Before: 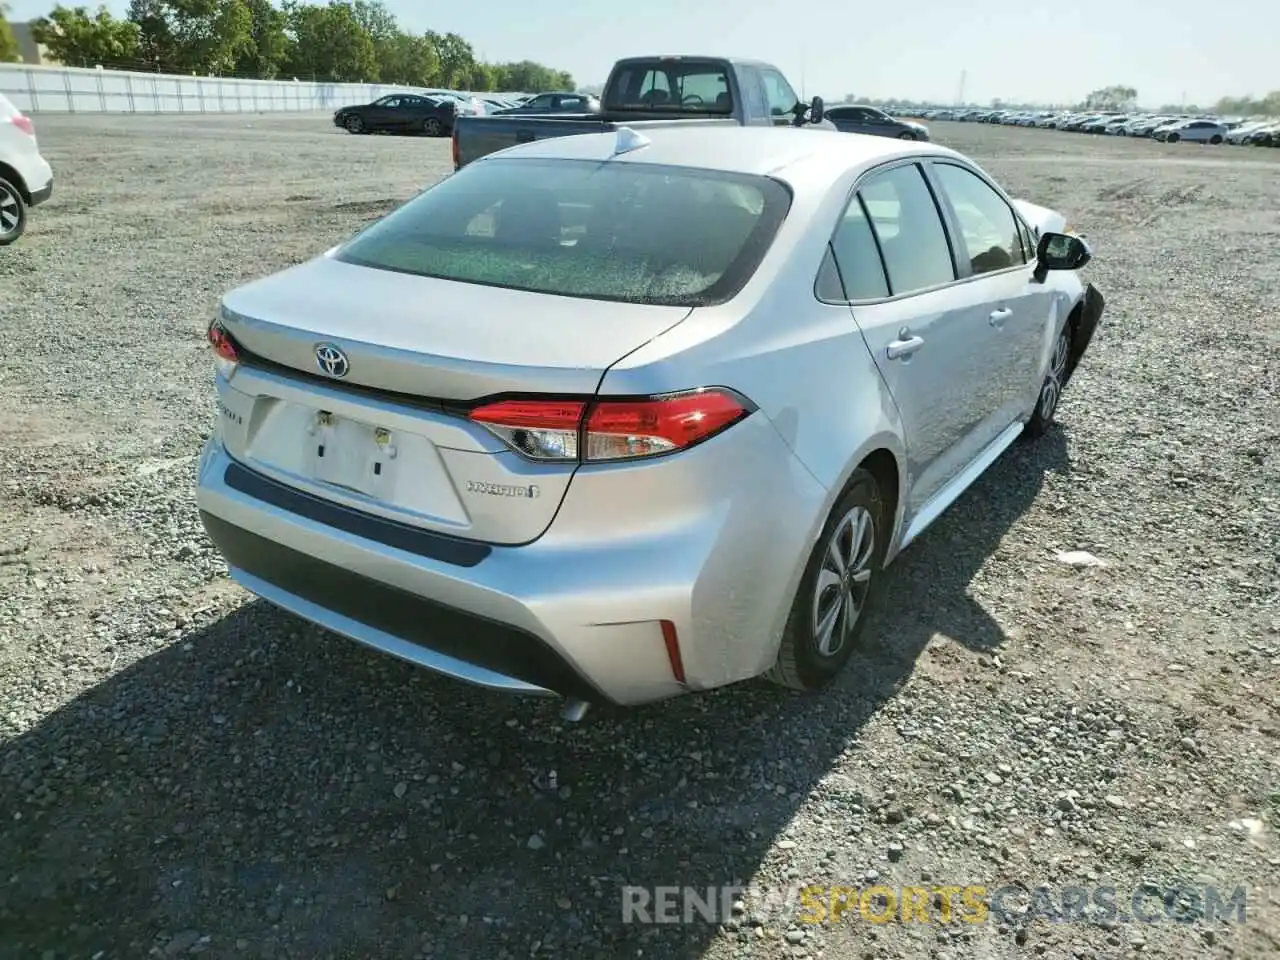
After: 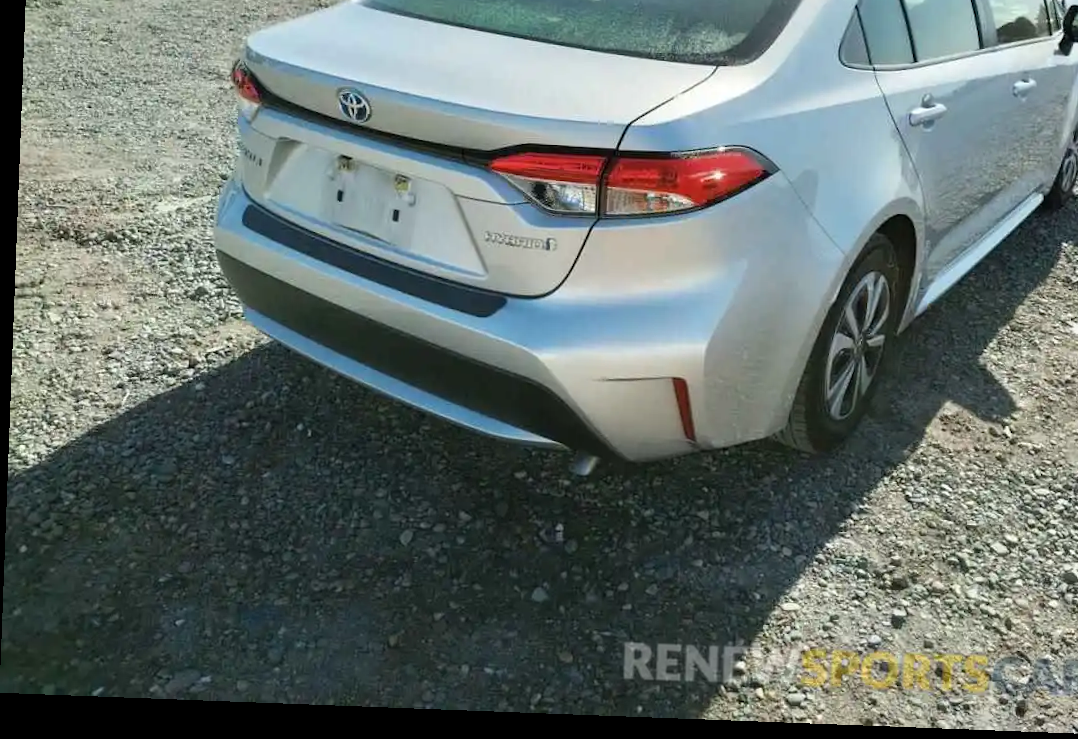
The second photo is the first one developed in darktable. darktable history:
rotate and perspective: rotation 2.17°, automatic cropping off
crop: top 26.531%, right 17.959%
